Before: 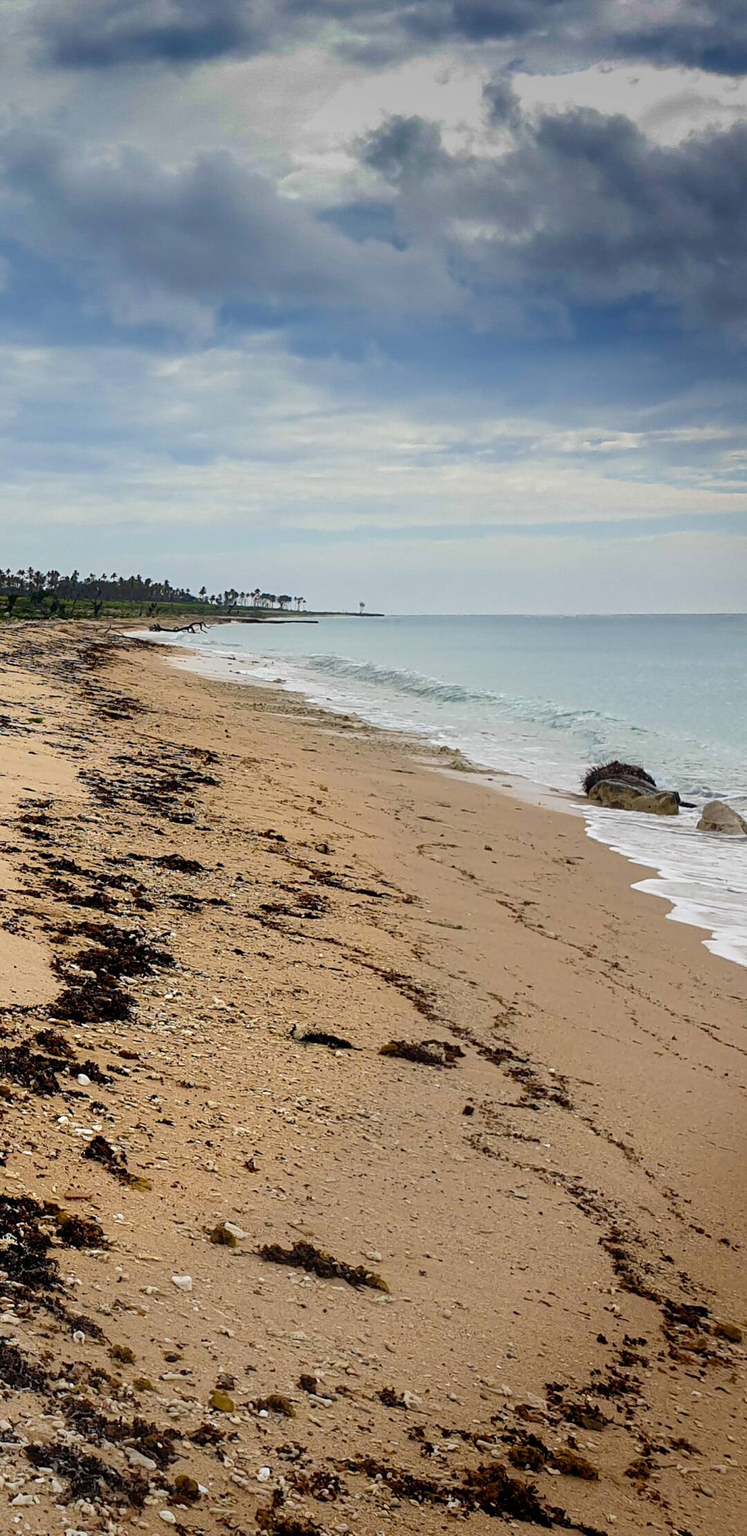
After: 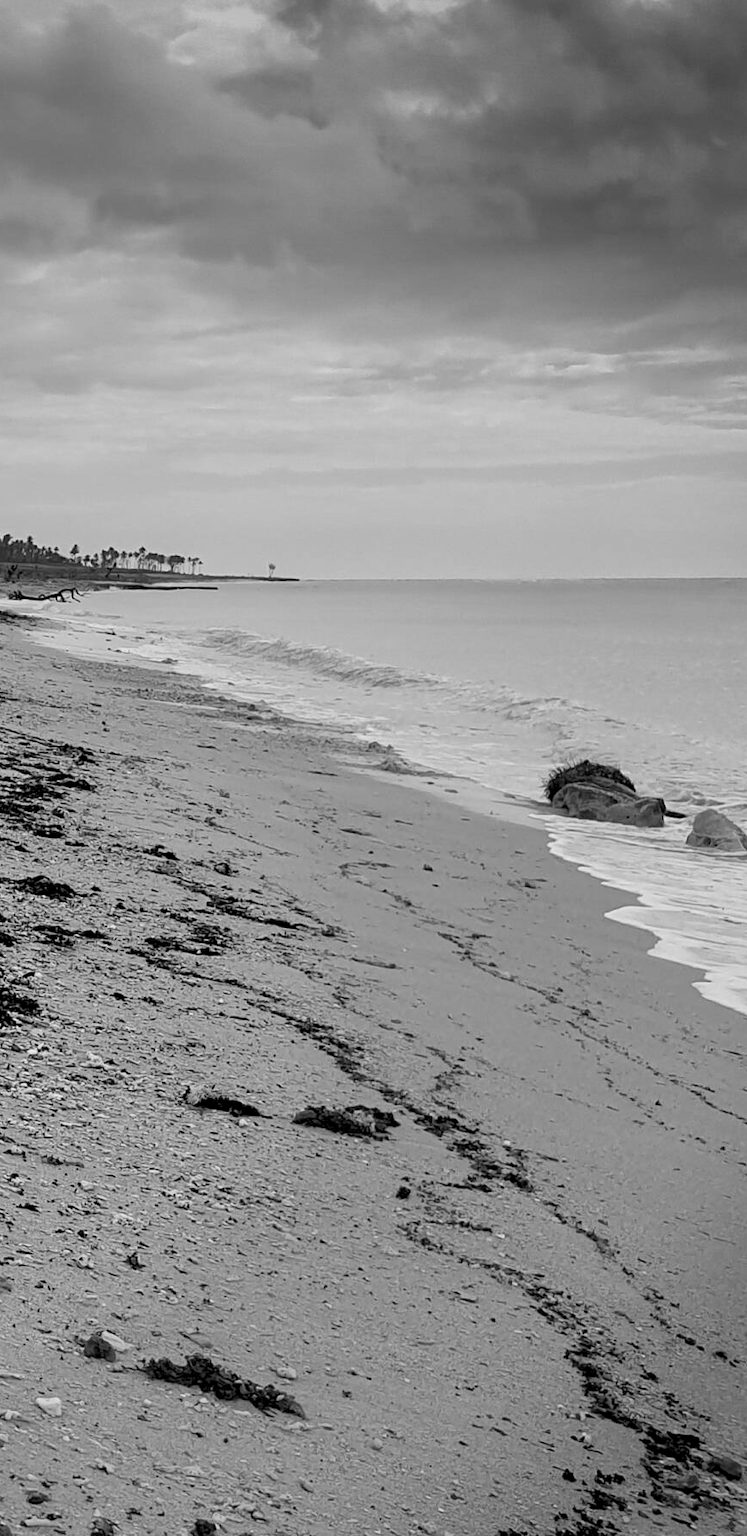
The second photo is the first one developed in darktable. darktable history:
color balance rgb: global offset › luminance -0.5%, perceptual saturation grading › highlights -17.77%, perceptual saturation grading › mid-tones 33.1%, perceptual saturation grading › shadows 50.52%, perceptual brilliance grading › highlights 10.8%, perceptual brilliance grading › shadows -10.8%, global vibrance 24.22%, contrast -25%
crop: left 19.159%, top 9.58%, bottom 9.58%
monochrome: a 16.01, b -2.65, highlights 0.52
